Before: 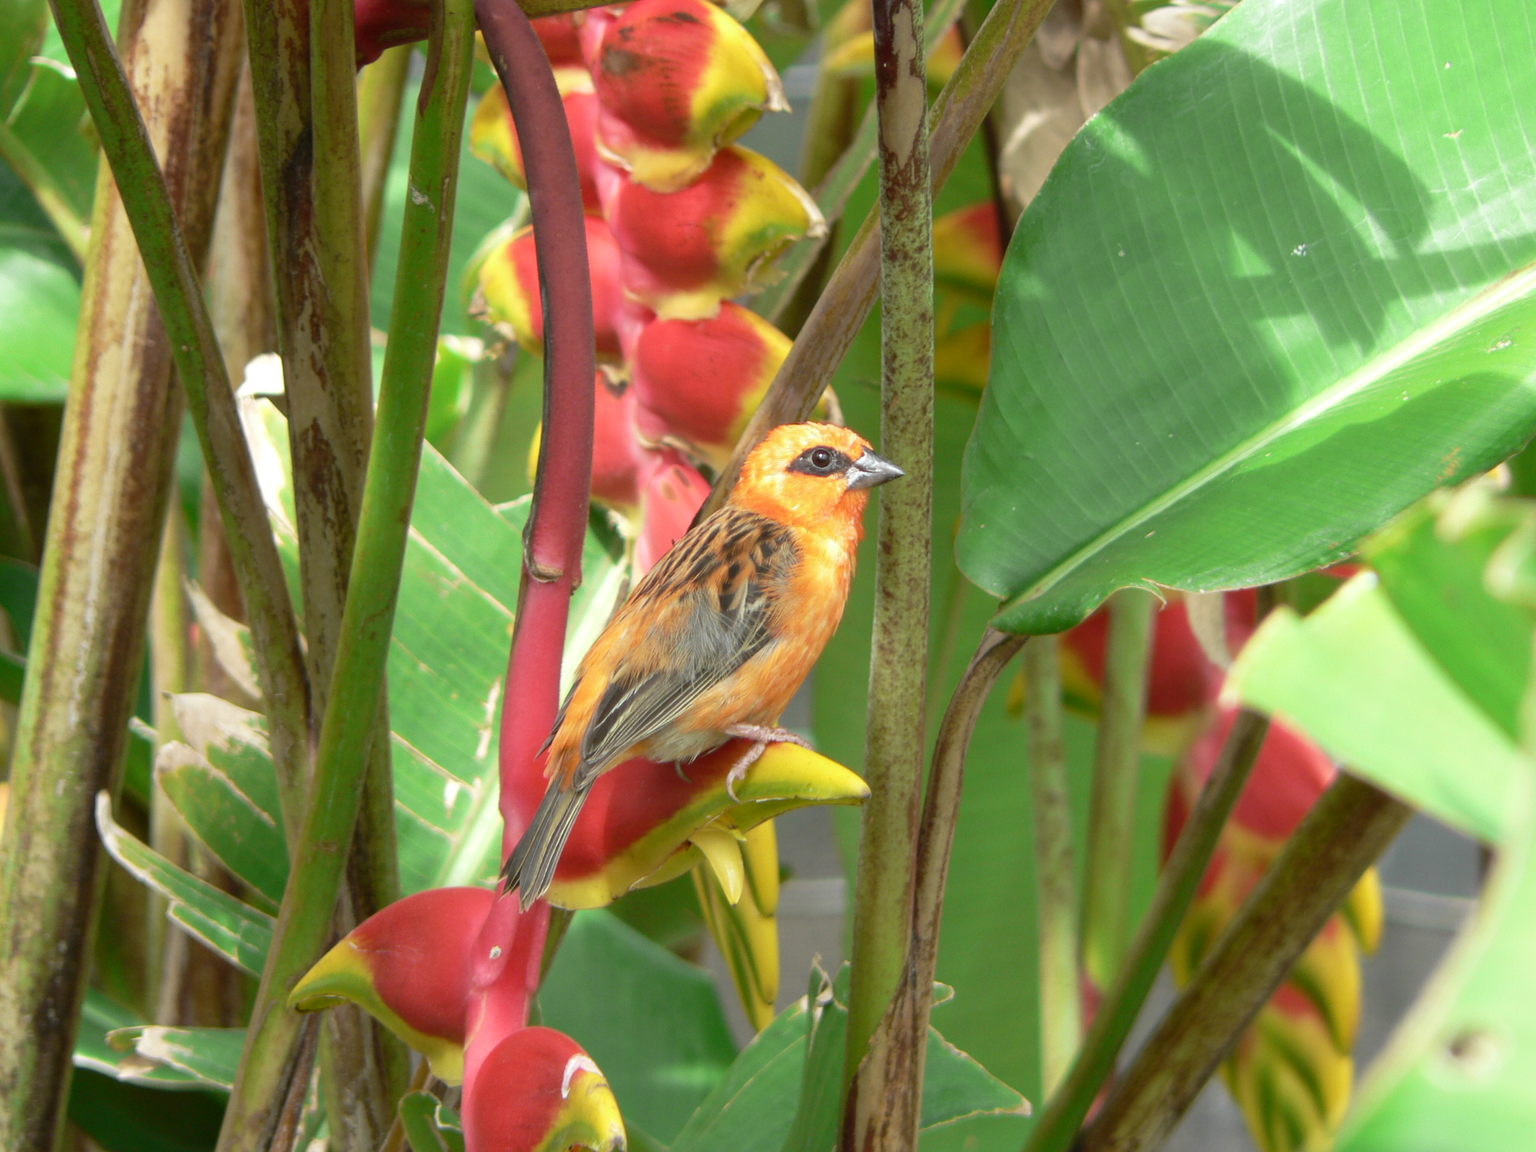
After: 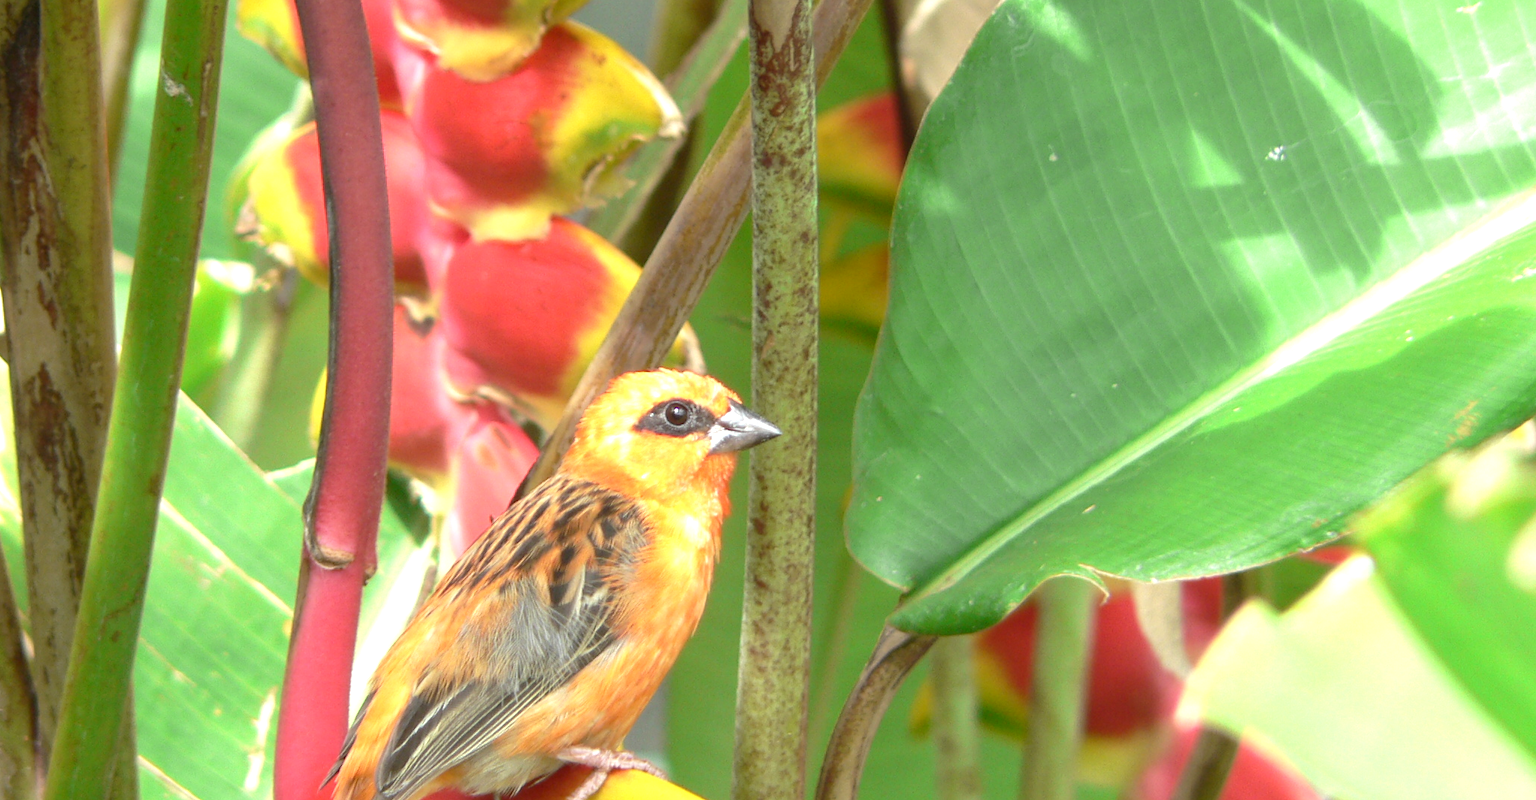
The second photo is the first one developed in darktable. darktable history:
crop: left 18.311%, top 11.125%, right 1.815%, bottom 33.368%
exposure: exposure 0.603 EV, compensate highlight preservation false
